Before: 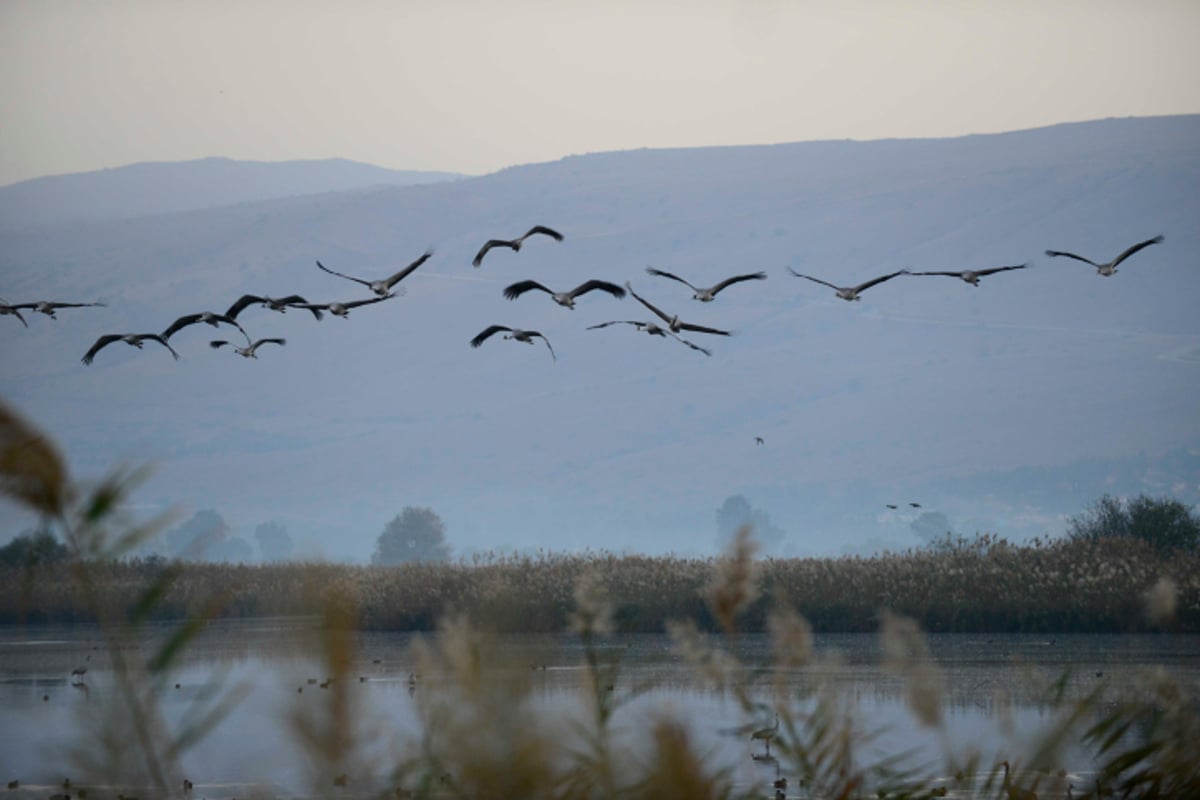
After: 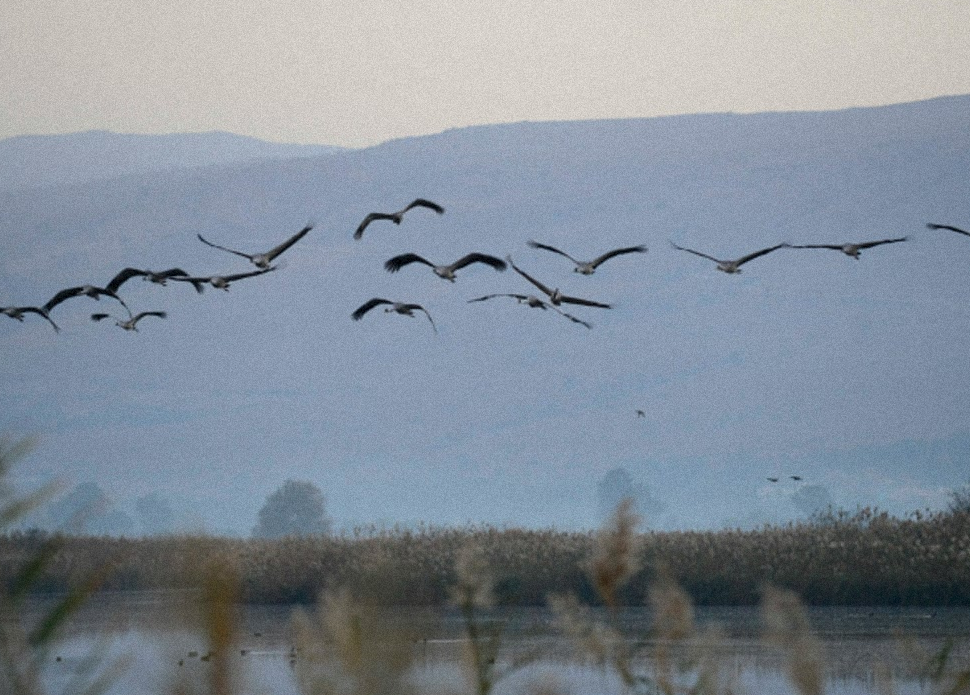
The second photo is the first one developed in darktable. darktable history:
crop: left 9.929%, top 3.475%, right 9.188%, bottom 9.529%
grain: mid-tones bias 0%
